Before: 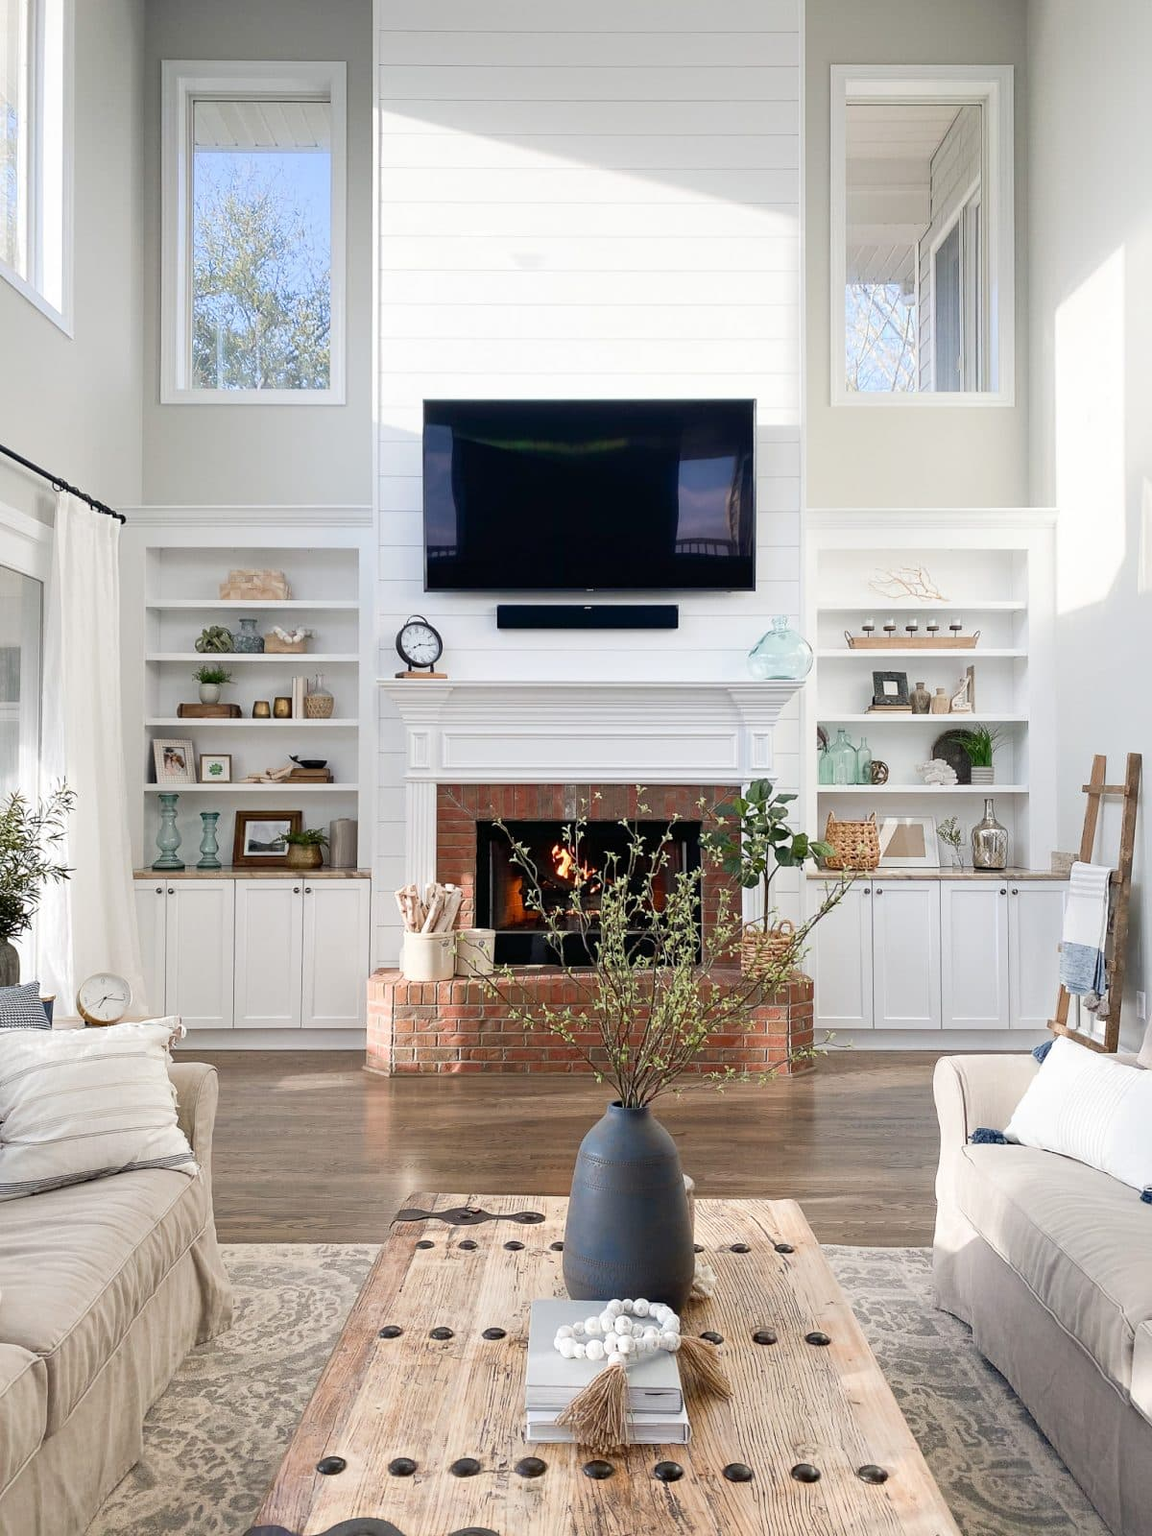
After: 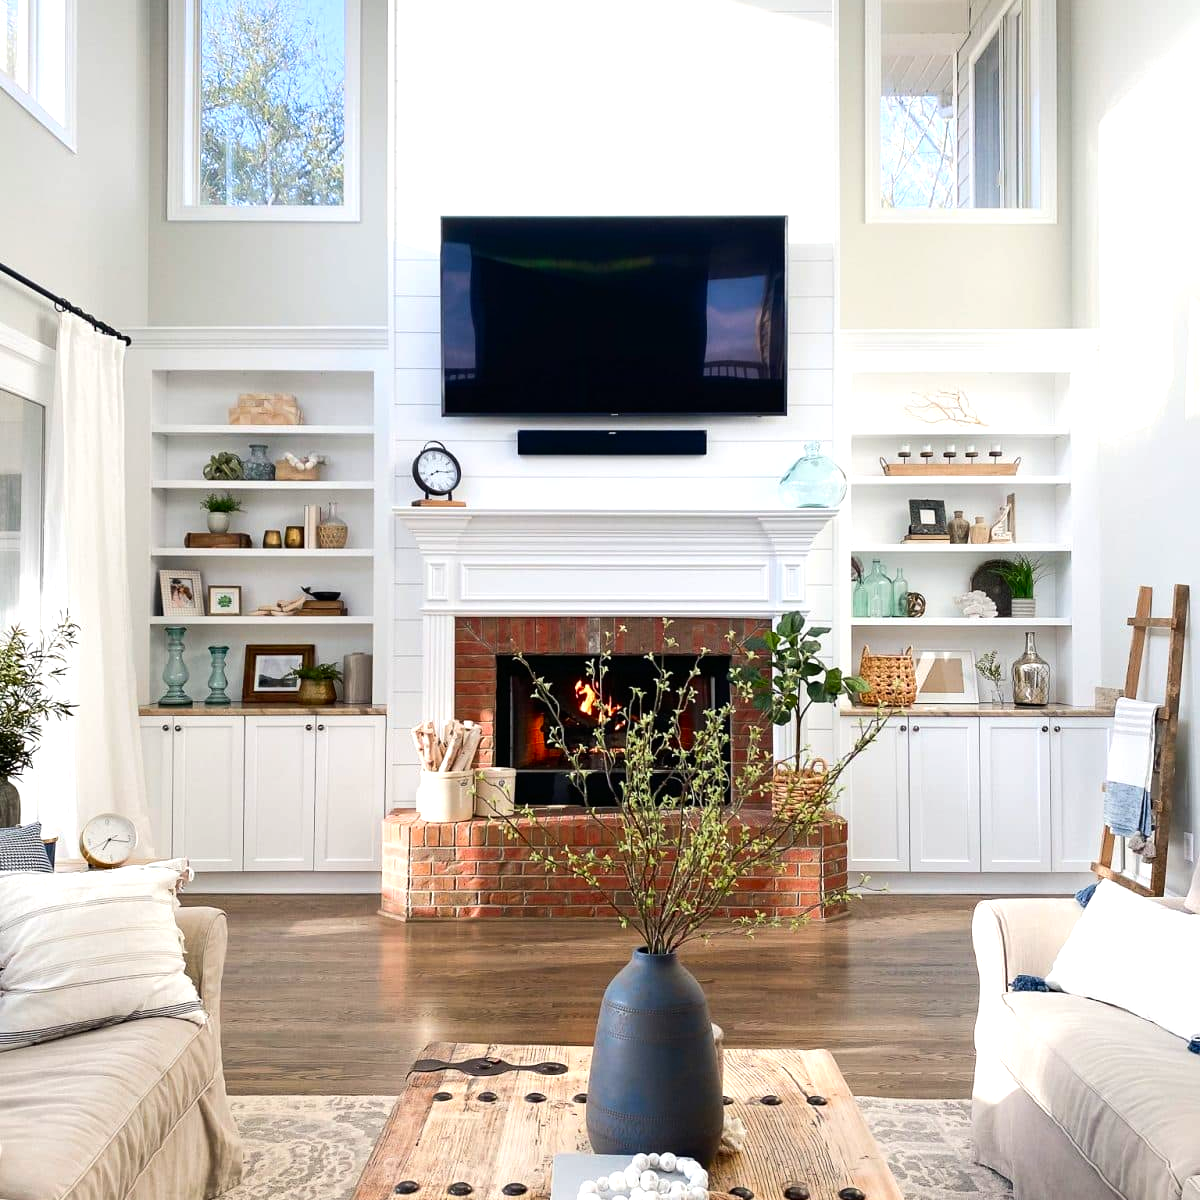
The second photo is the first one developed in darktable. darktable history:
tone equalizer: -8 EV -0.417 EV, -7 EV -0.389 EV, -6 EV -0.333 EV, -5 EV -0.222 EV, -3 EV 0.222 EV, -2 EV 0.333 EV, -1 EV 0.389 EV, +0 EV 0.417 EV, edges refinement/feathering 500, mask exposure compensation -1.57 EV, preserve details no
crop and rotate: top 12.5%, bottom 12.5%
contrast brightness saturation: brightness -0.02, saturation 0.35
